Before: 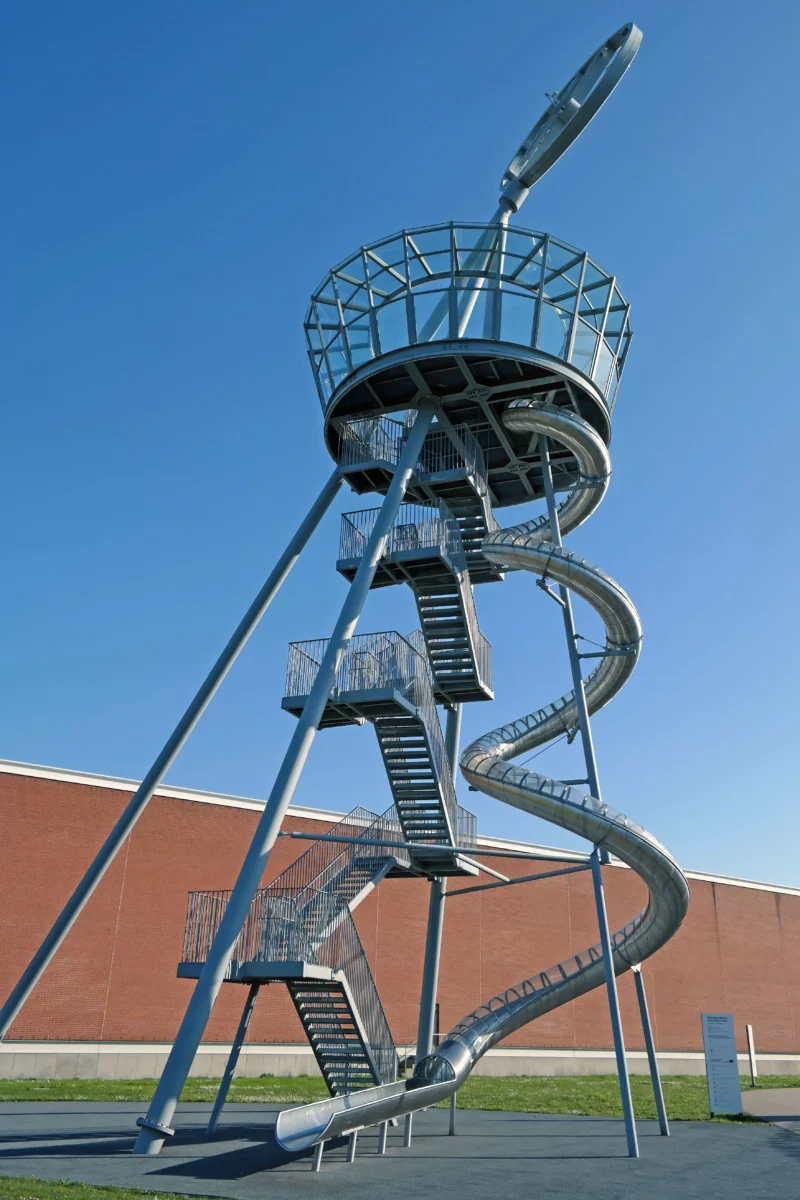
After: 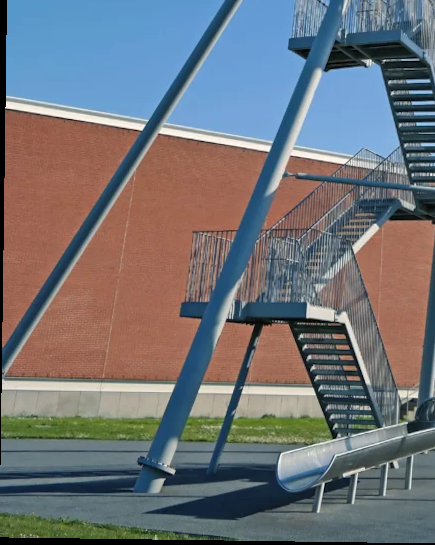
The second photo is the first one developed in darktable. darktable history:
crop and rotate: top 54.778%, right 46.61%, bottom 0.159%
rotate and perspective: rotation 0.8°, automatic cropping off
